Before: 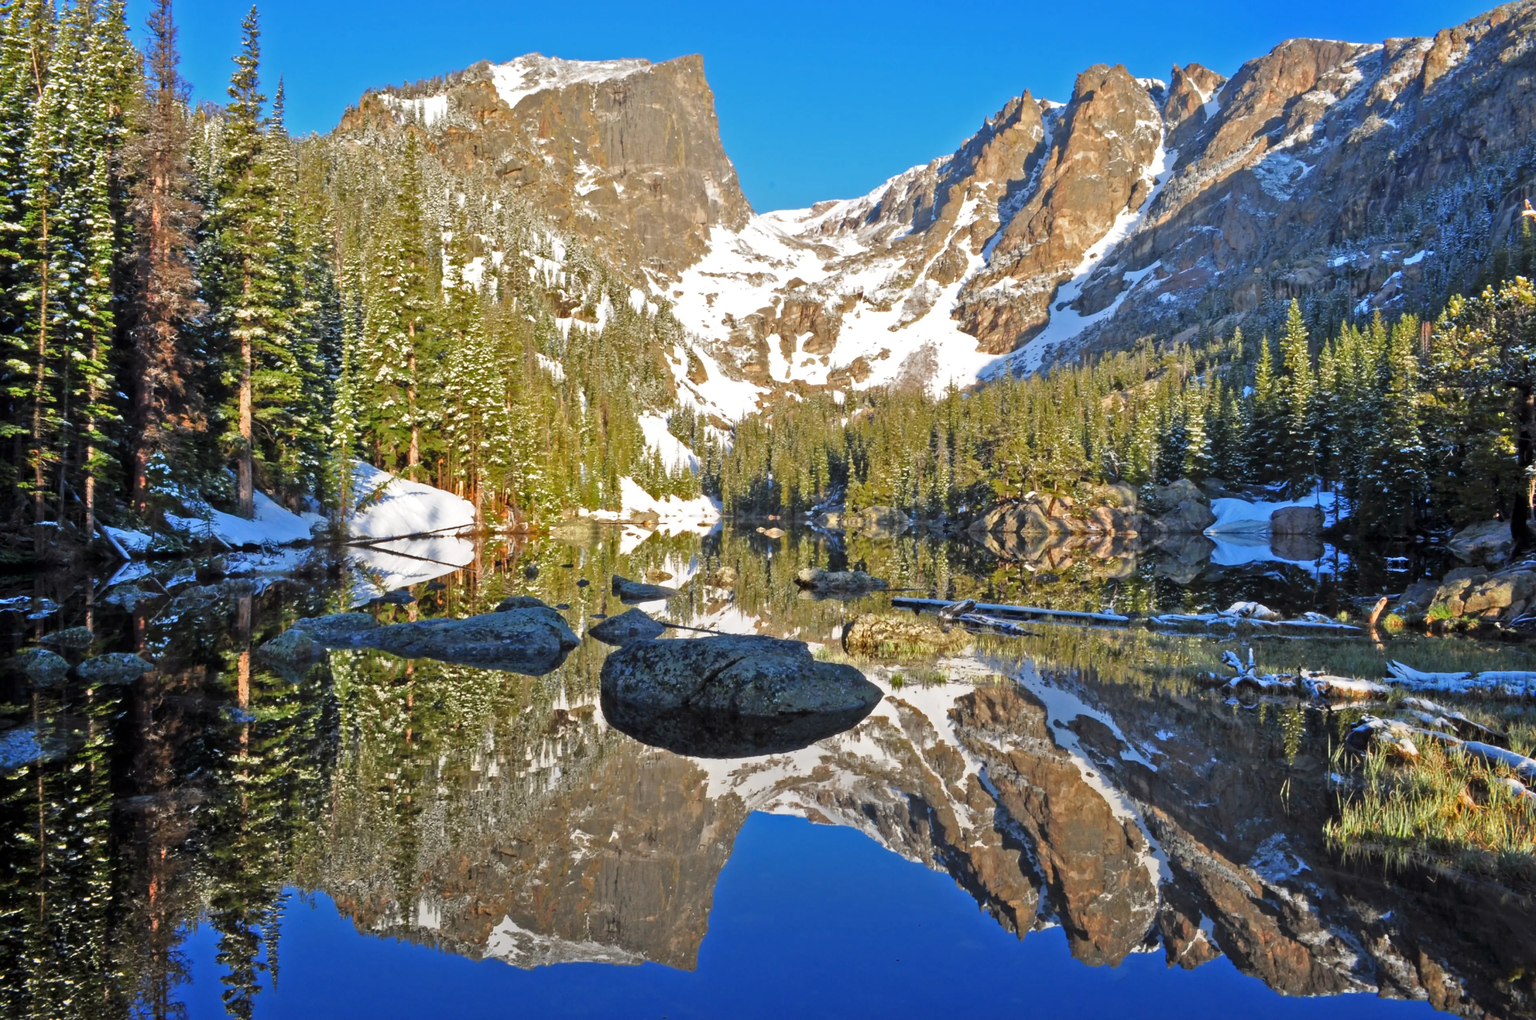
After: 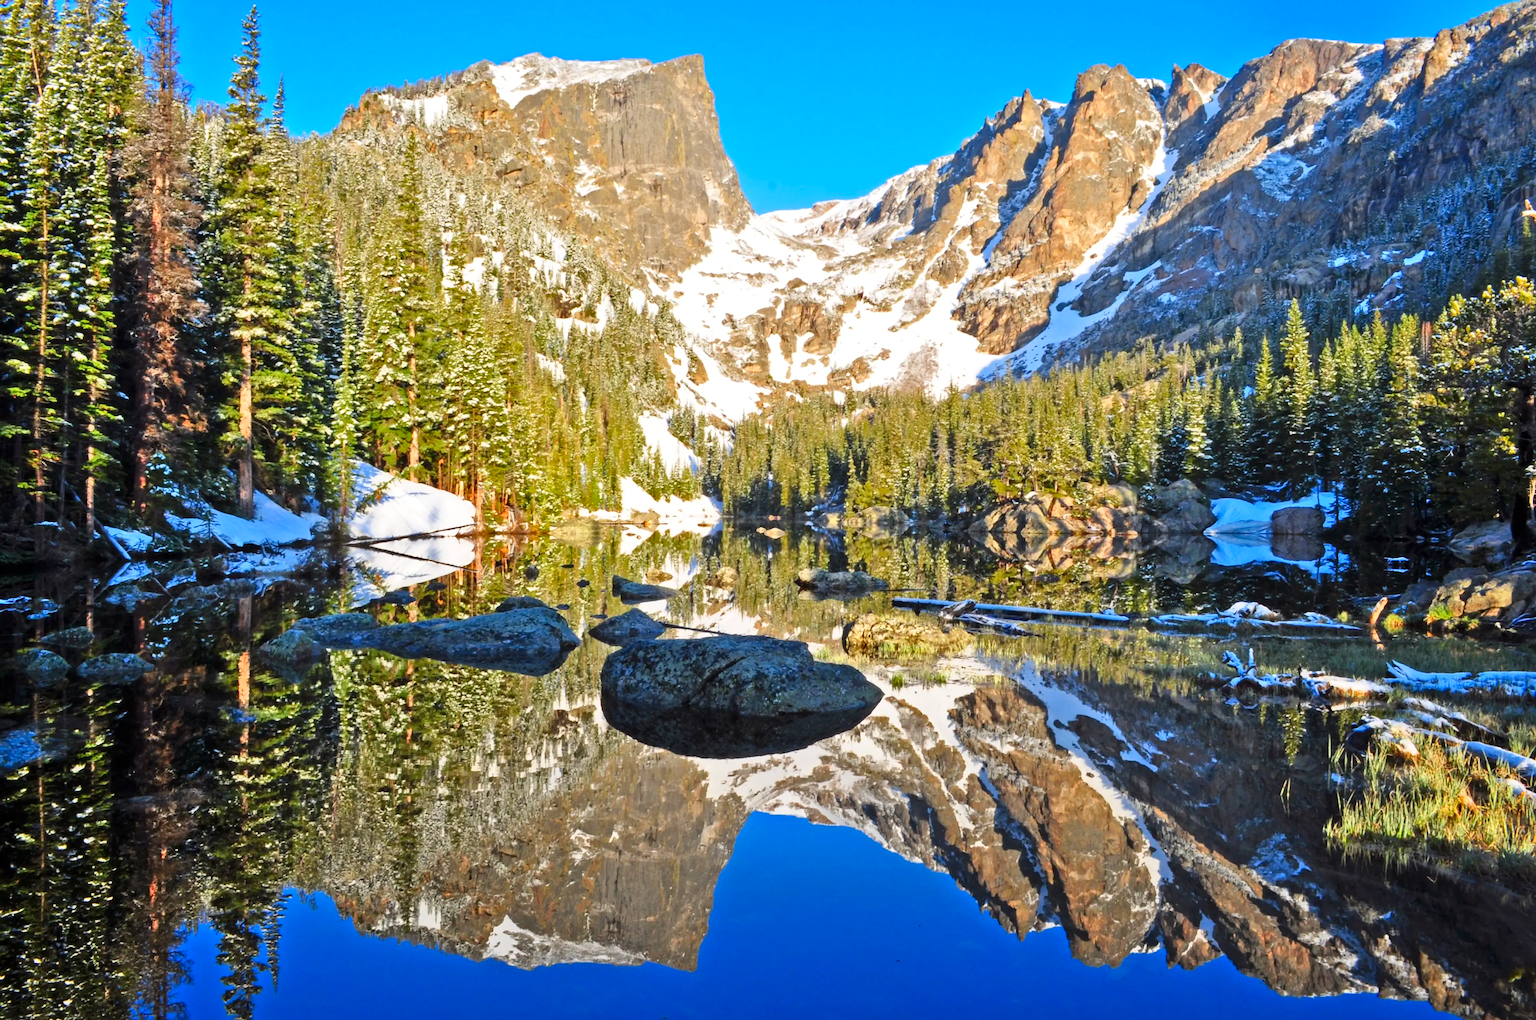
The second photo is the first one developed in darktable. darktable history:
contrast brightness saturation: contrast 0.227, brightness 0.105, saturation 0.294
